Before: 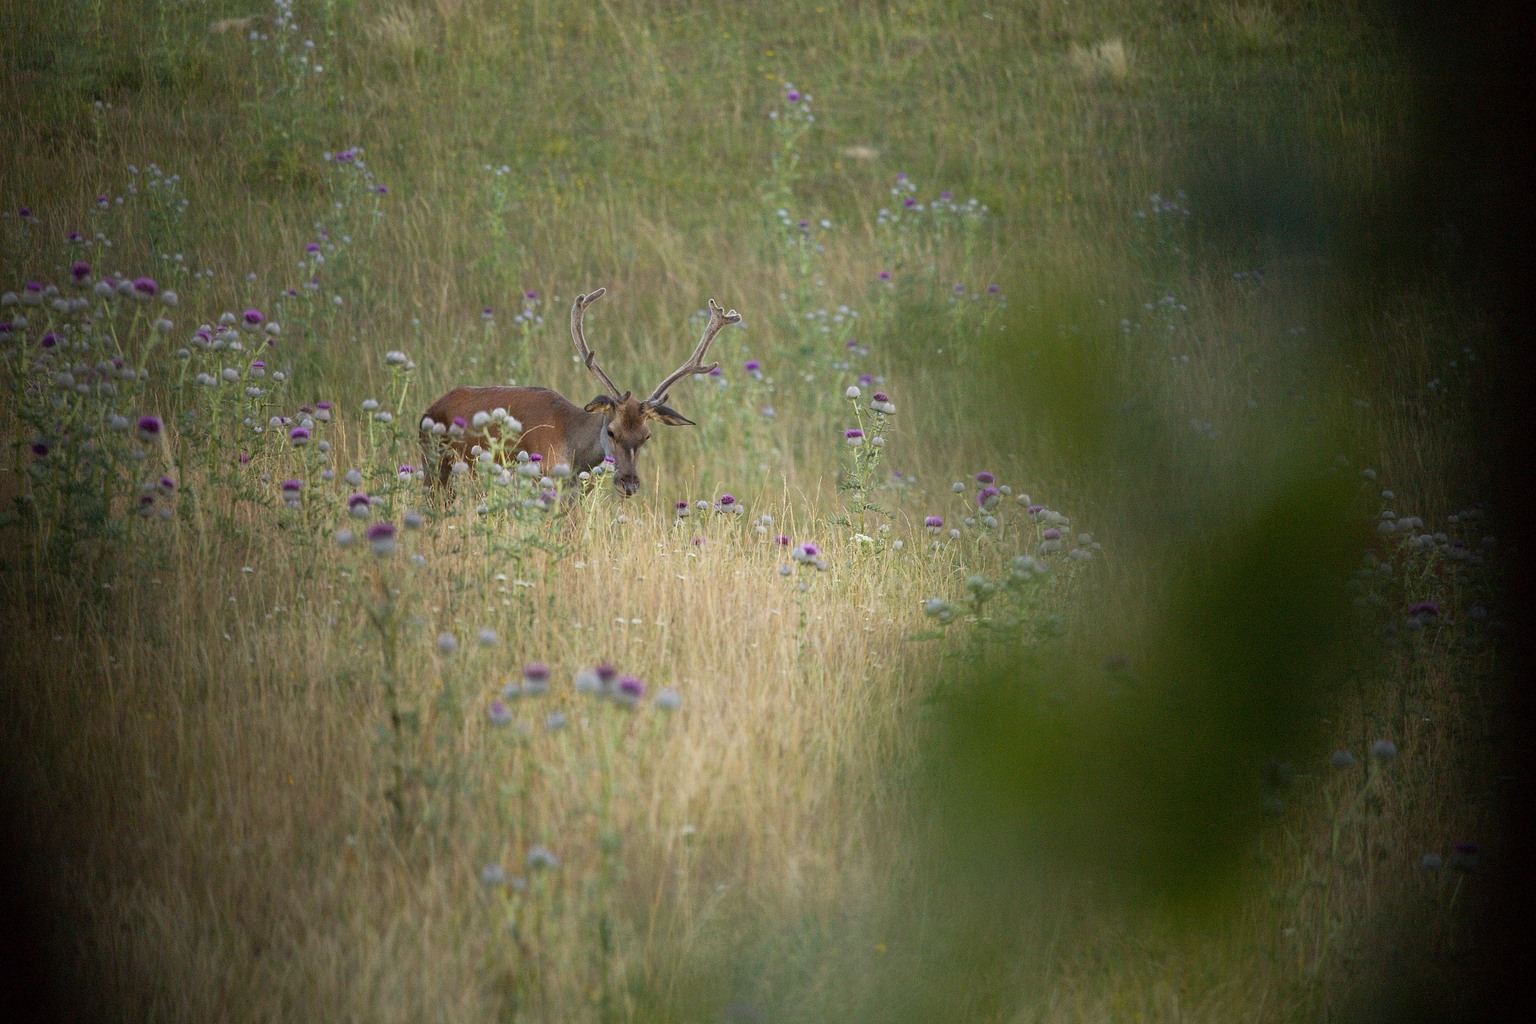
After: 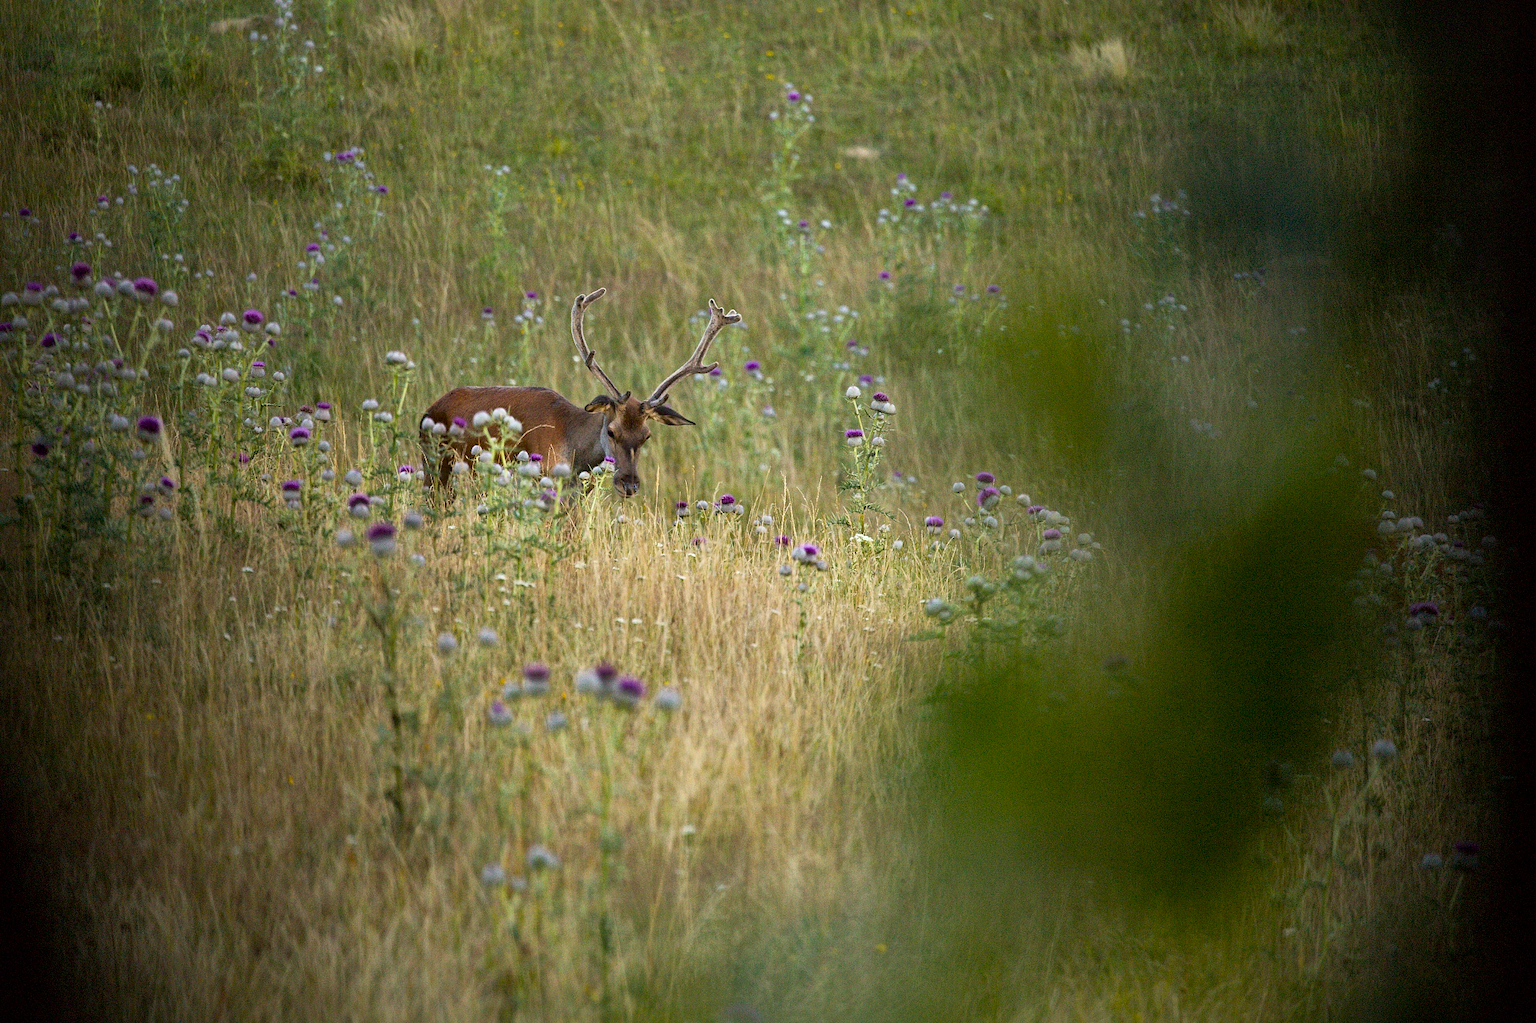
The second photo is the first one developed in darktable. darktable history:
shadows and highlights: shadows 5, soften with gaussian
local contrast: mode bilateral grid, contrast 25, coarseness 60, detail 151%, midtone range 0.2
color balance rgb: perceptual saturation grading › global saturation 20%, global vibrance 20%
